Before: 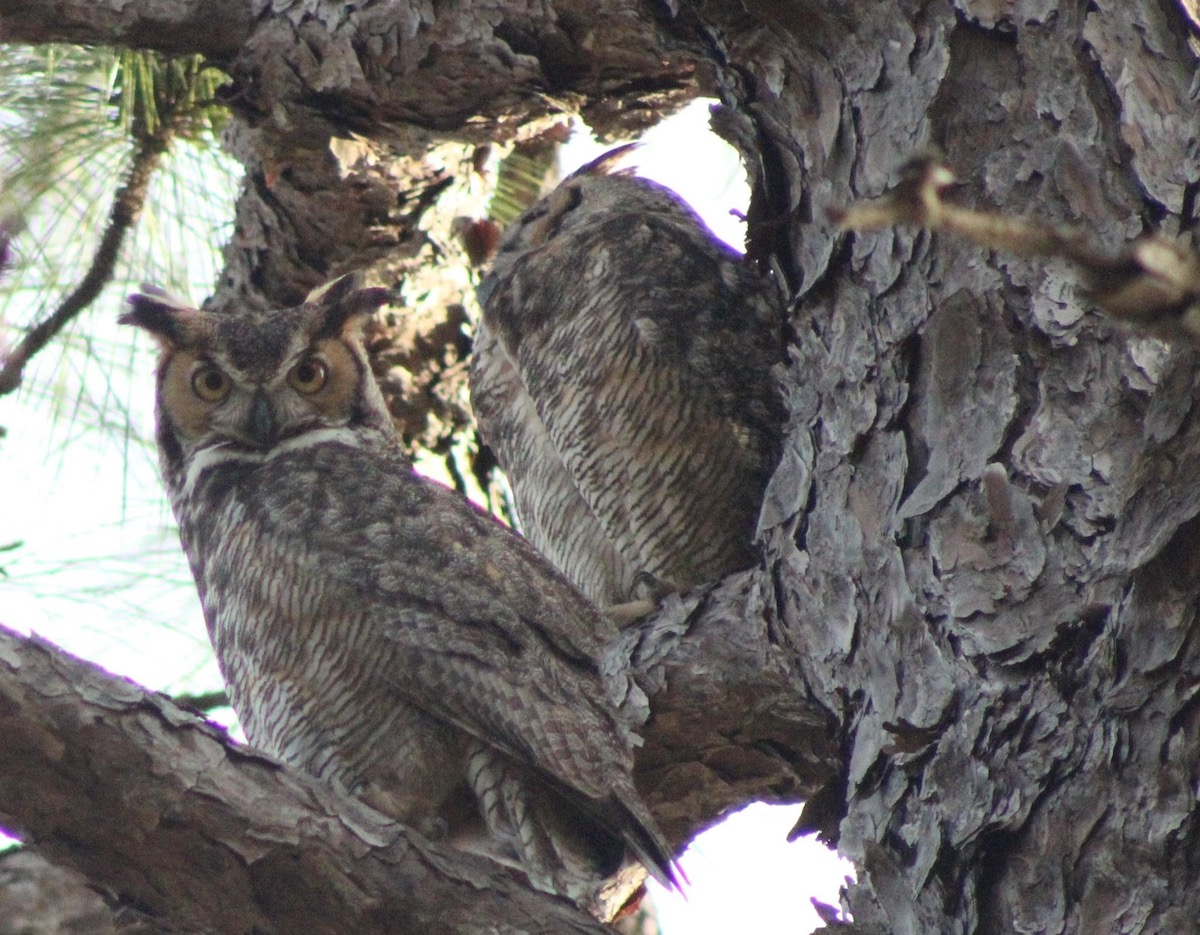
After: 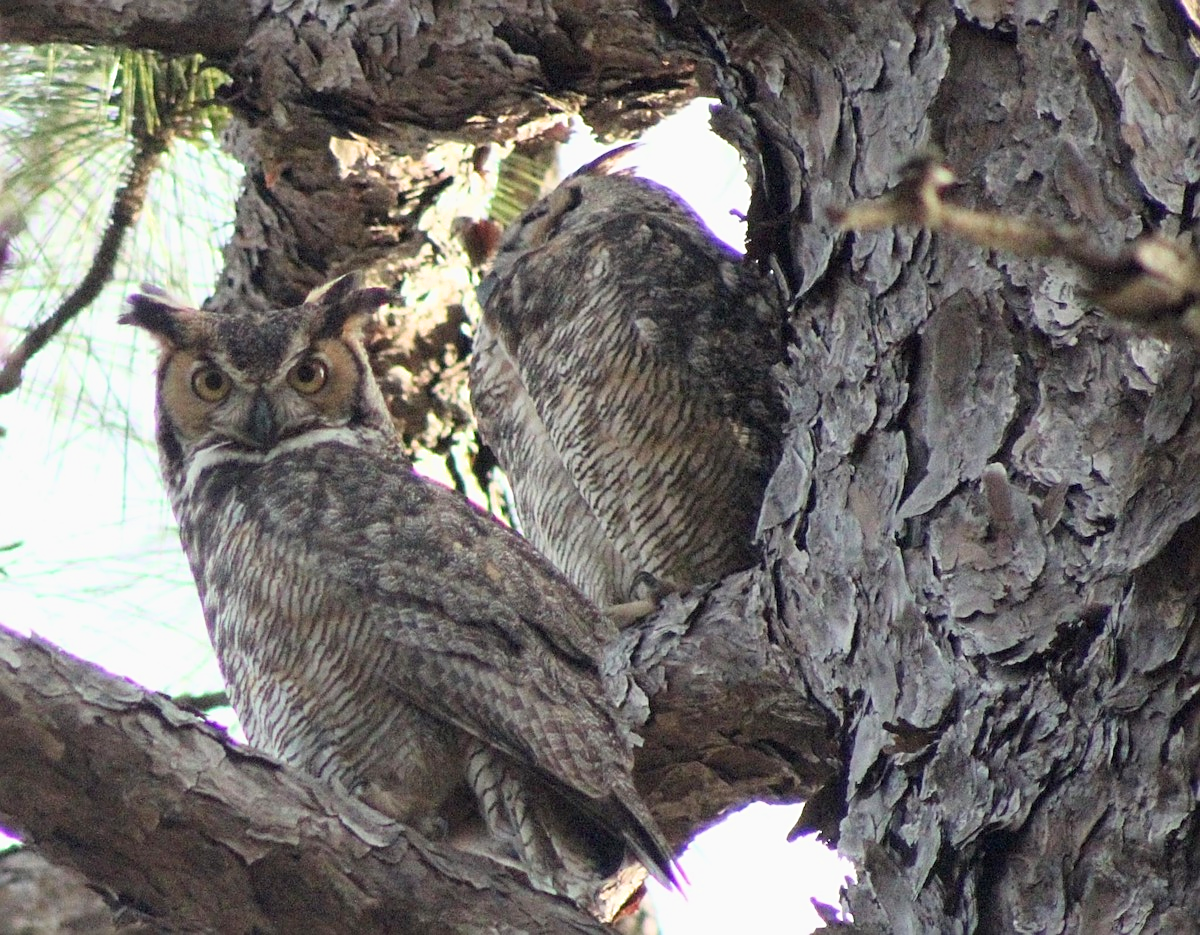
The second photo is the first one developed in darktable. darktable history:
filmic rgb: black relative exposure -11.35 EV, white relative exposure 3.22 EV, hardness 6.76, color science v6 (2022)
exposure: black level correction 0.005, exposure 0.417 EV, compensate highlight preservation false
sharpen: on, module defaults
